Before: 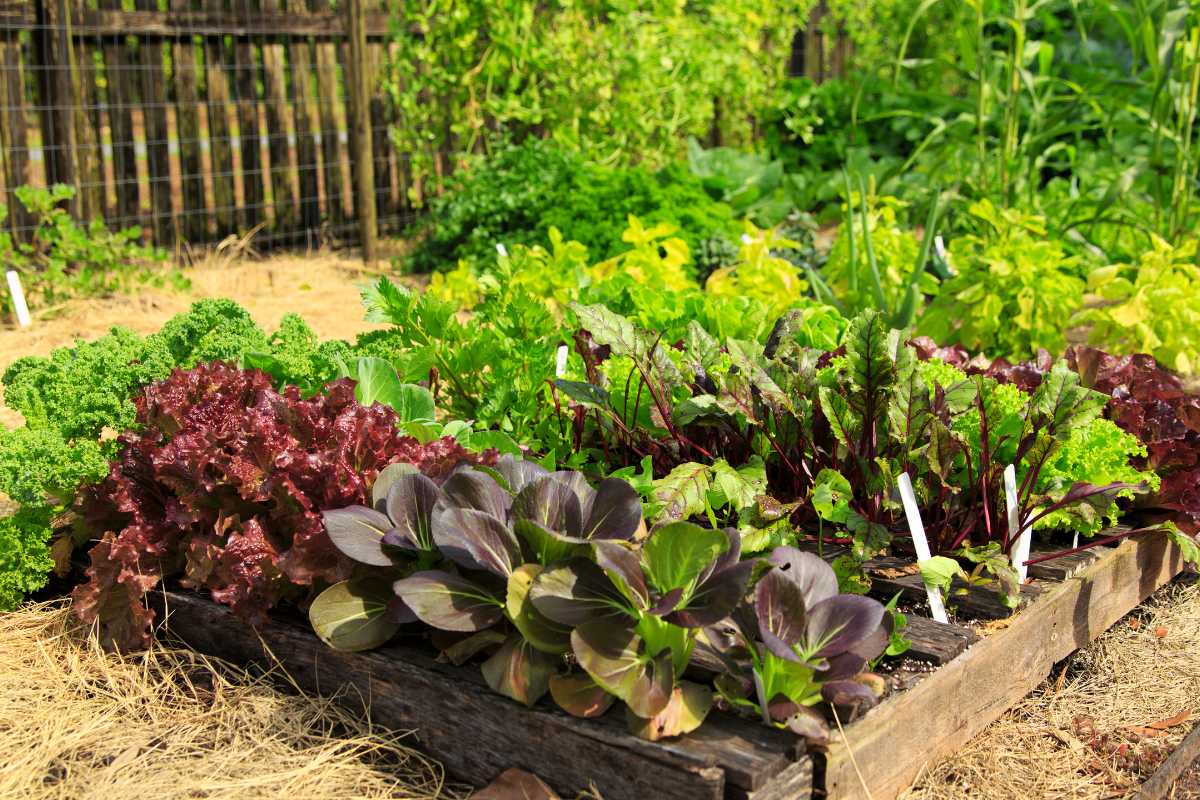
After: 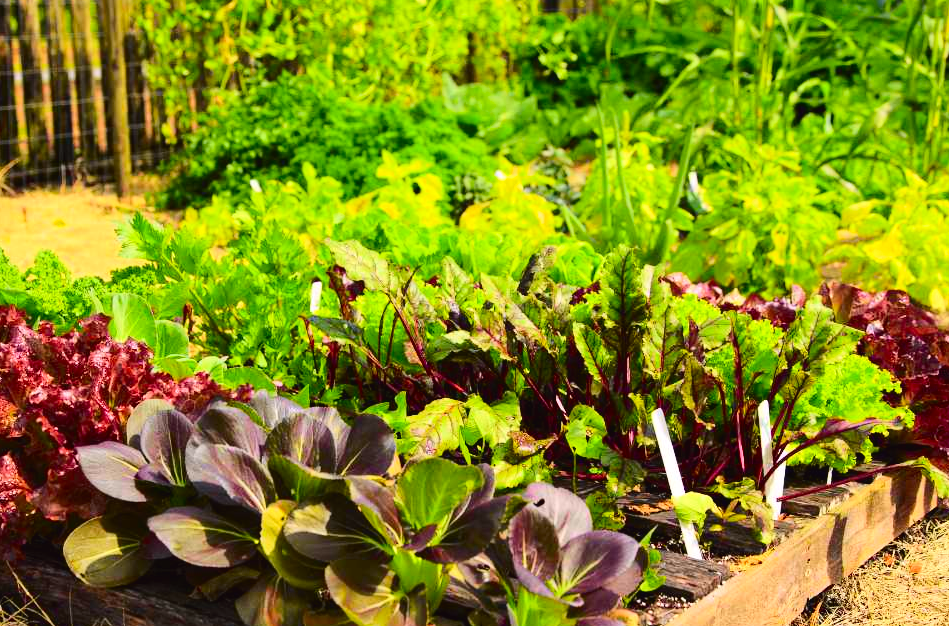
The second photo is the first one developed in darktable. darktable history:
crop and rotate: left 20.534%, top 8.045%, right 0.33%, bottom 13.616%
tone curve: curves: ch0 [(0, 0.023) (0.103, 0.087) (0.295, 0.297) (0.445, 0.531) (0.553, 0.665) (0.735, 0.843) (0.994, 1)]; ch1 [(0, 0) (0.414, 0.395) (0.447, 0.447) (0.485, 0.495) (0.512, 0.523) (0.542, 0.581) (0.581, 0.632) (0.646, 0.715) (1, 1)]; ch2 [(0, 0) (0.369, 0.388) (0.449, 0.431) (0.478, 0.471) (0.516, 0.517) (0.579, 0.624) (0.674, 0.775) (1, 1)], color space Lab, independent channels, preserve colors none
